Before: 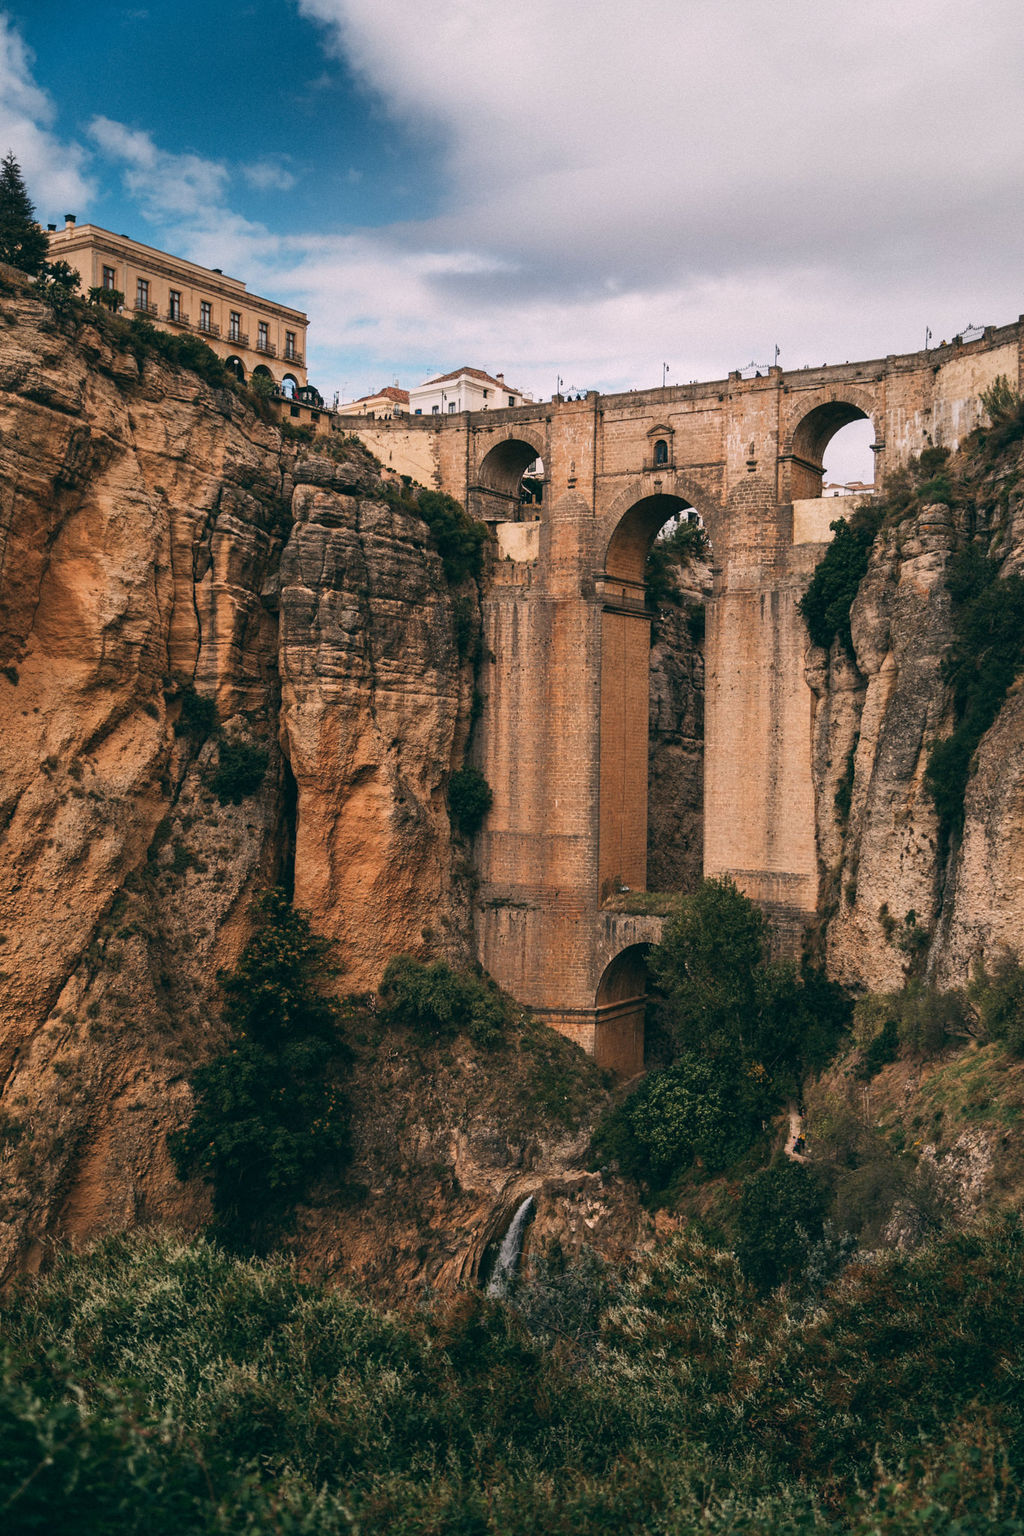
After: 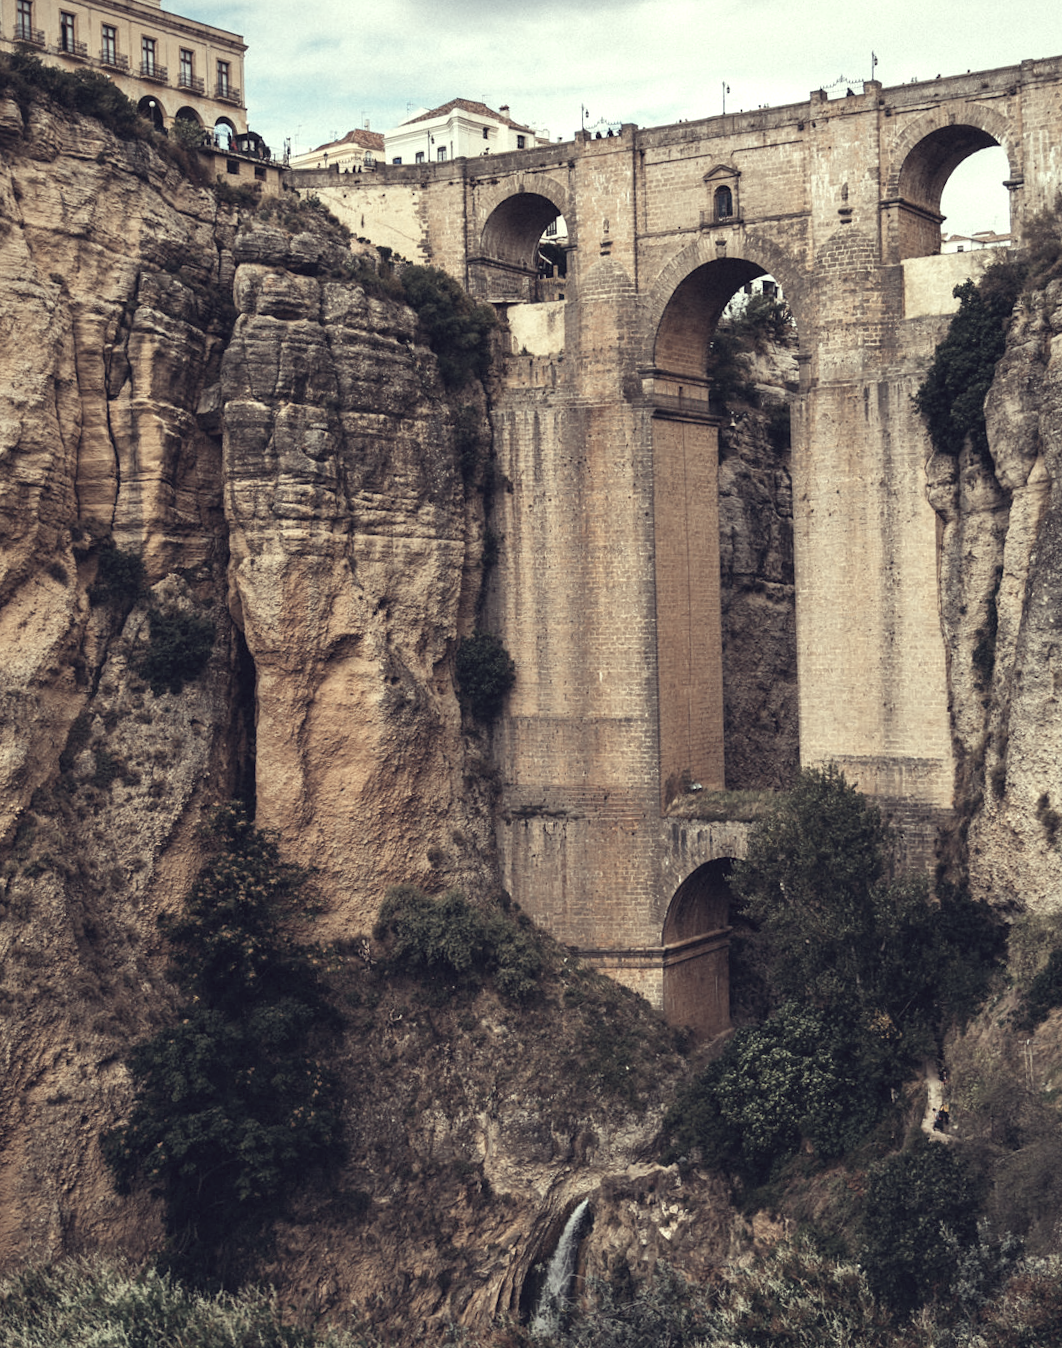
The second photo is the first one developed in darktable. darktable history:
color correction: highlights a* -20.17, highlights b* 20.27, shadows a* 20.03, shadows b* -20.46, saturation 0.43
crop: left 9.712%, top 16.928%, right 10.845%, bottom 12.332%
rotate and perspective: rotation -2.12°, lens shift (vertical) 0.009, lens shift (horizontal) -0.008, automatic cropping original format, crop left 0.036, crop right 0.964, crop top 0.05, crop bottom 0.959
exposure: black level correction 0, exposure 0.5 EV, compensate highlight preservation false
